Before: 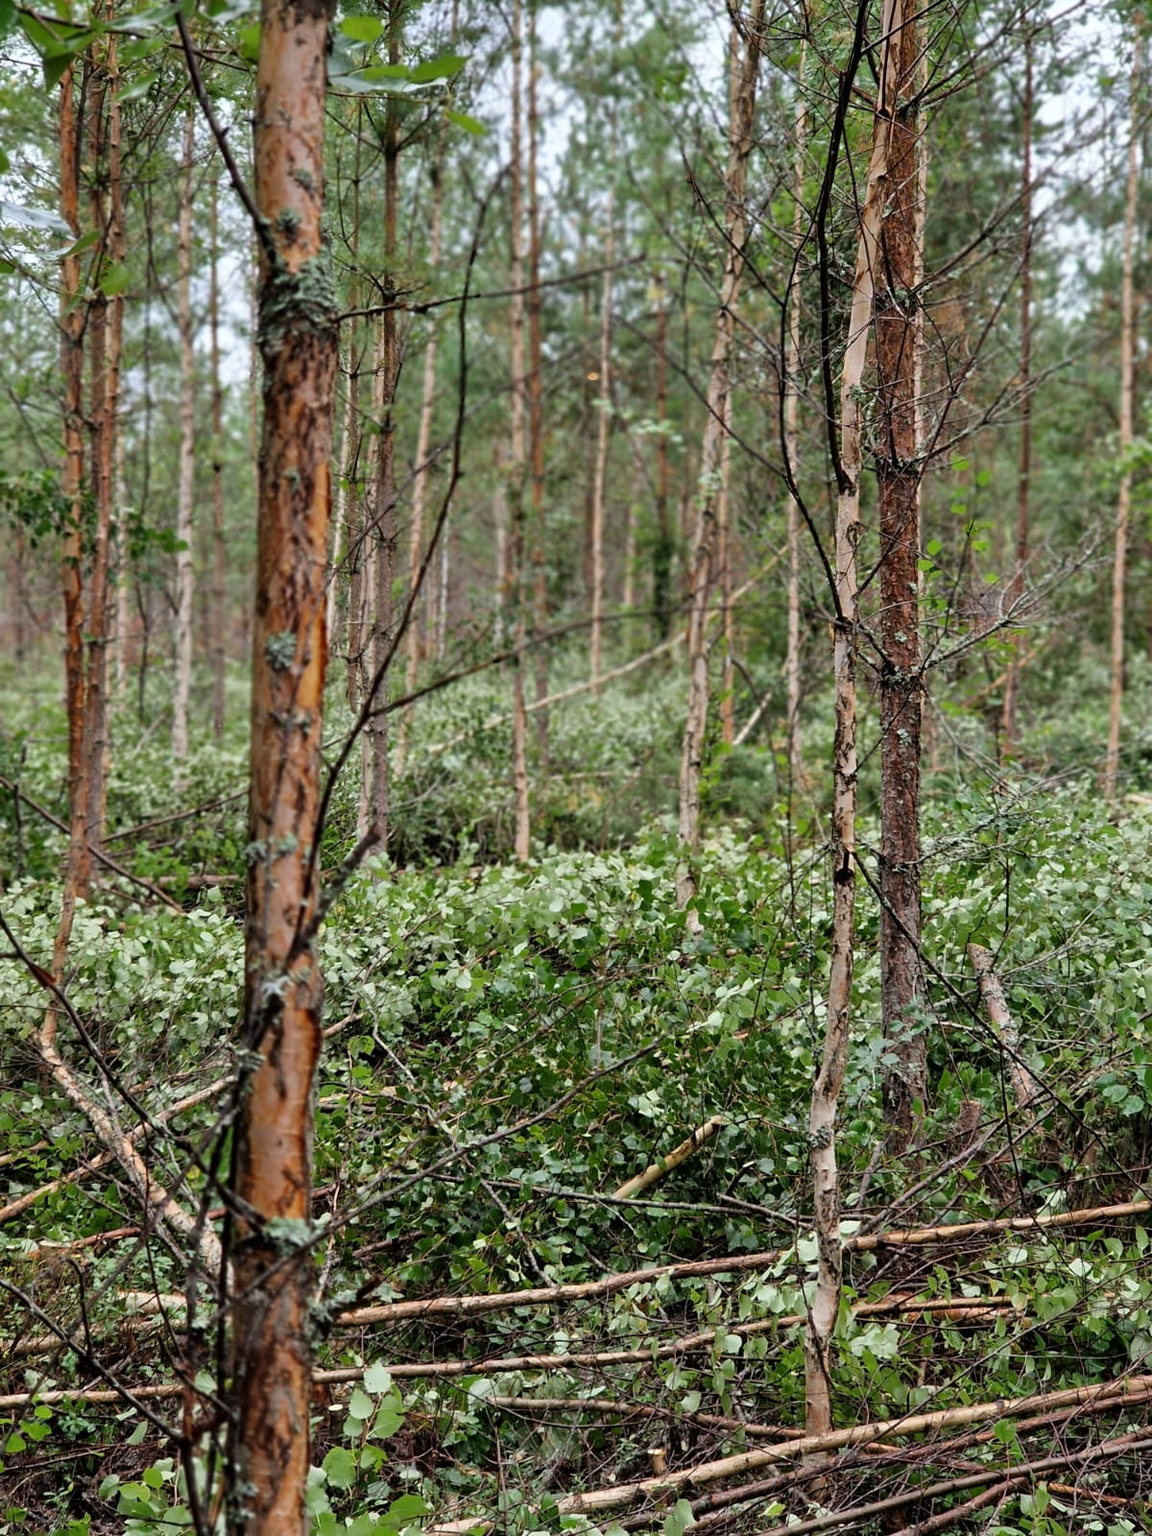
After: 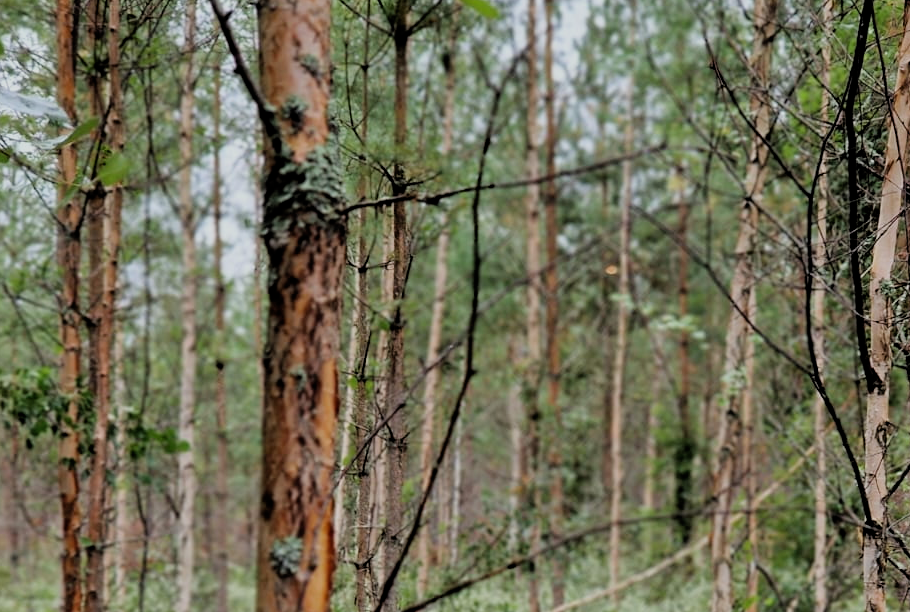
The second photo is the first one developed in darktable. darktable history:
crop: left 0.544%, top 7.64%, right 23.565%, bottom 54.07%
filmic rgb: black relative exposure -7.58 EV, white relative exposure 4.63 EV, target black luminance 0%, hardness 3.49, latitude 50.35%, contrast 1.025, highlights saturation mix 9.03%, shadows ↔ highlights balance -0.159%
